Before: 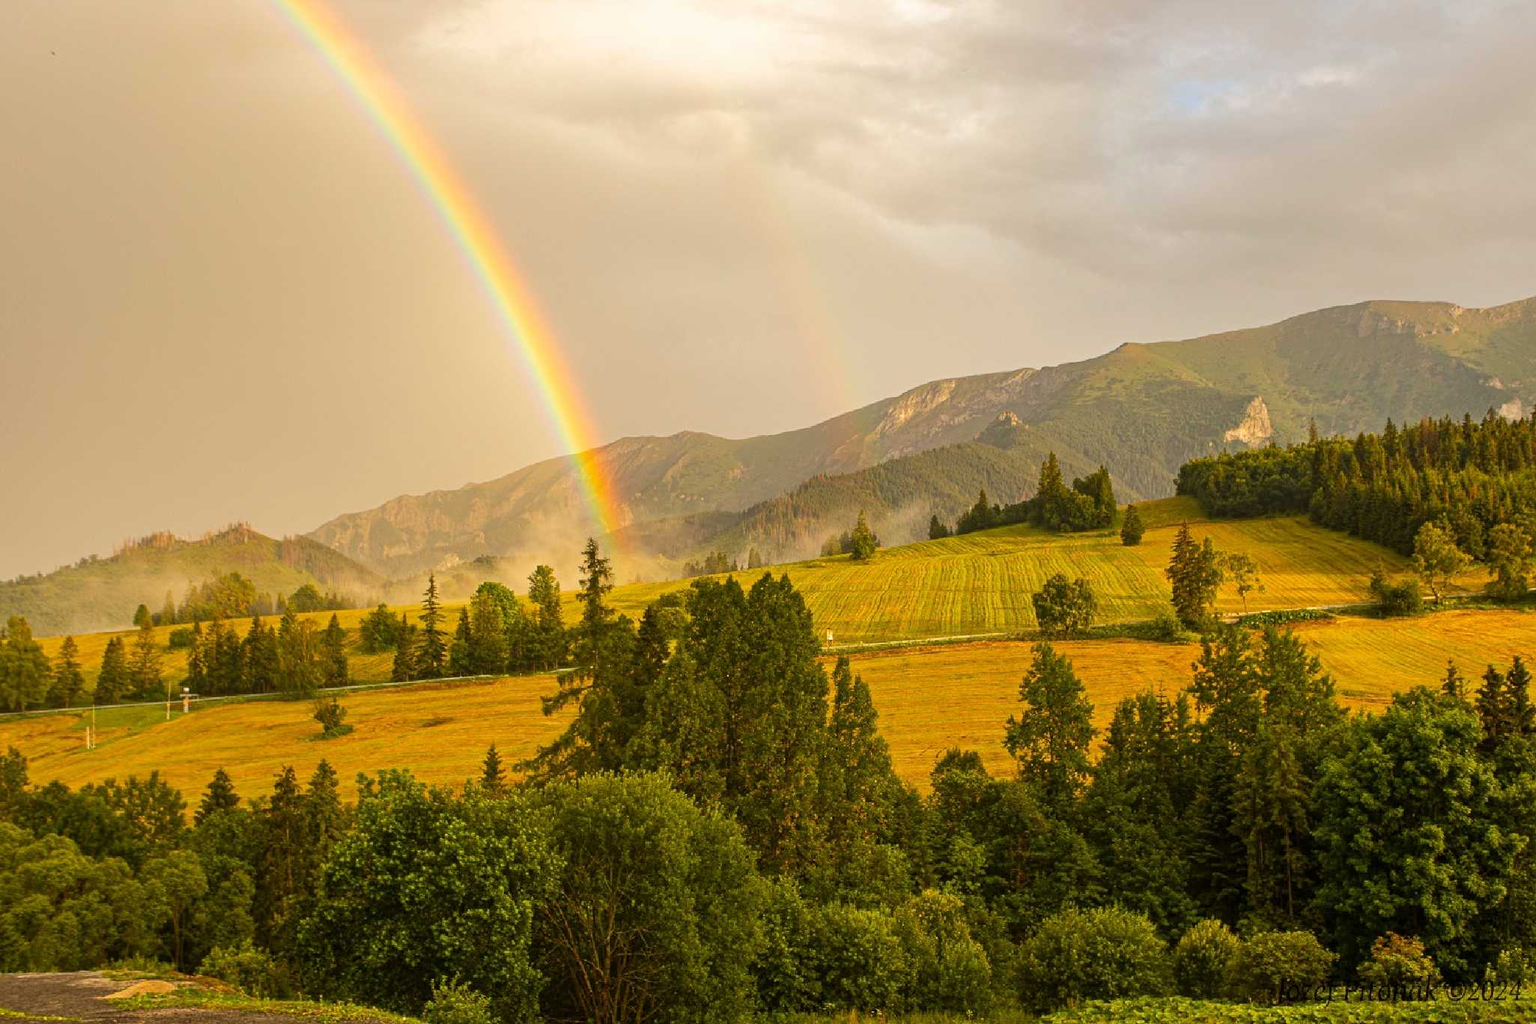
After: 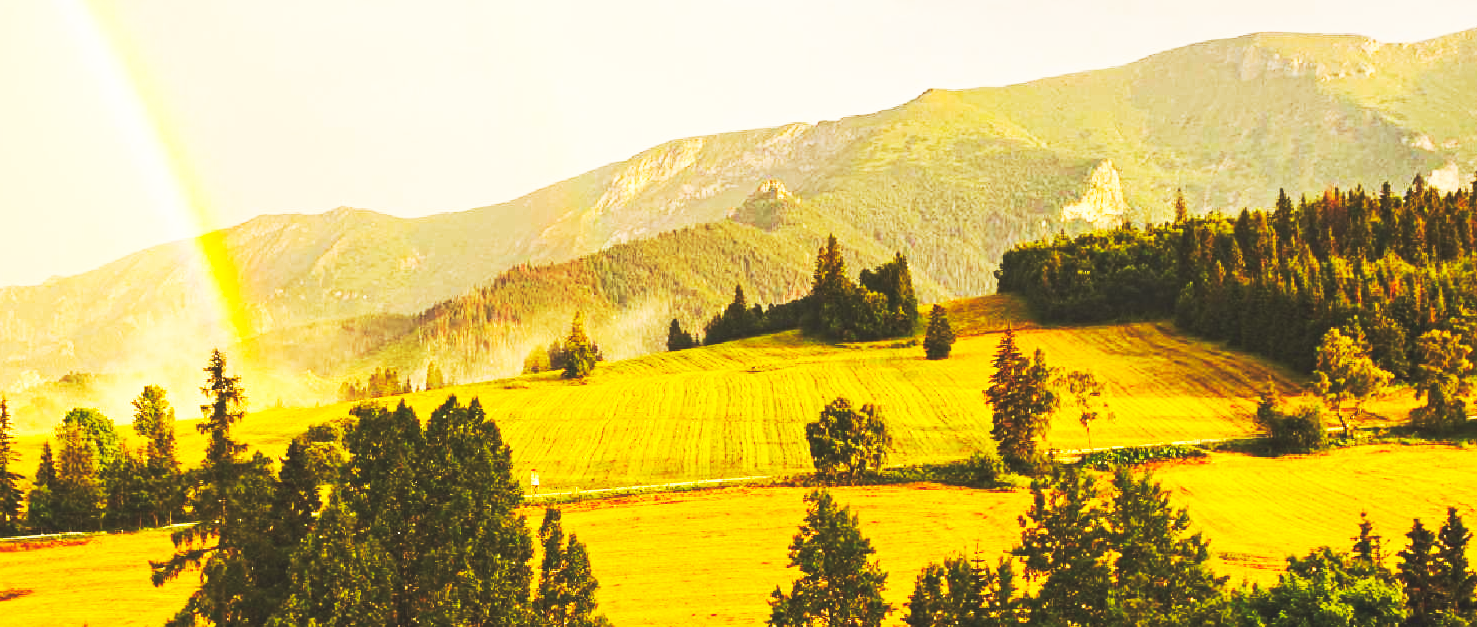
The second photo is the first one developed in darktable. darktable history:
crop and rotate: left 27.938%, top 27.046%, bottom 27.046%
base curve: curves: ch0 [(0, 0.015) (0.085, 0.116) (0.134, 0.298) (0.19, 0.545) (0.296, 0.764) (0.599, 0.982) (1, 1)], preserve colors none
